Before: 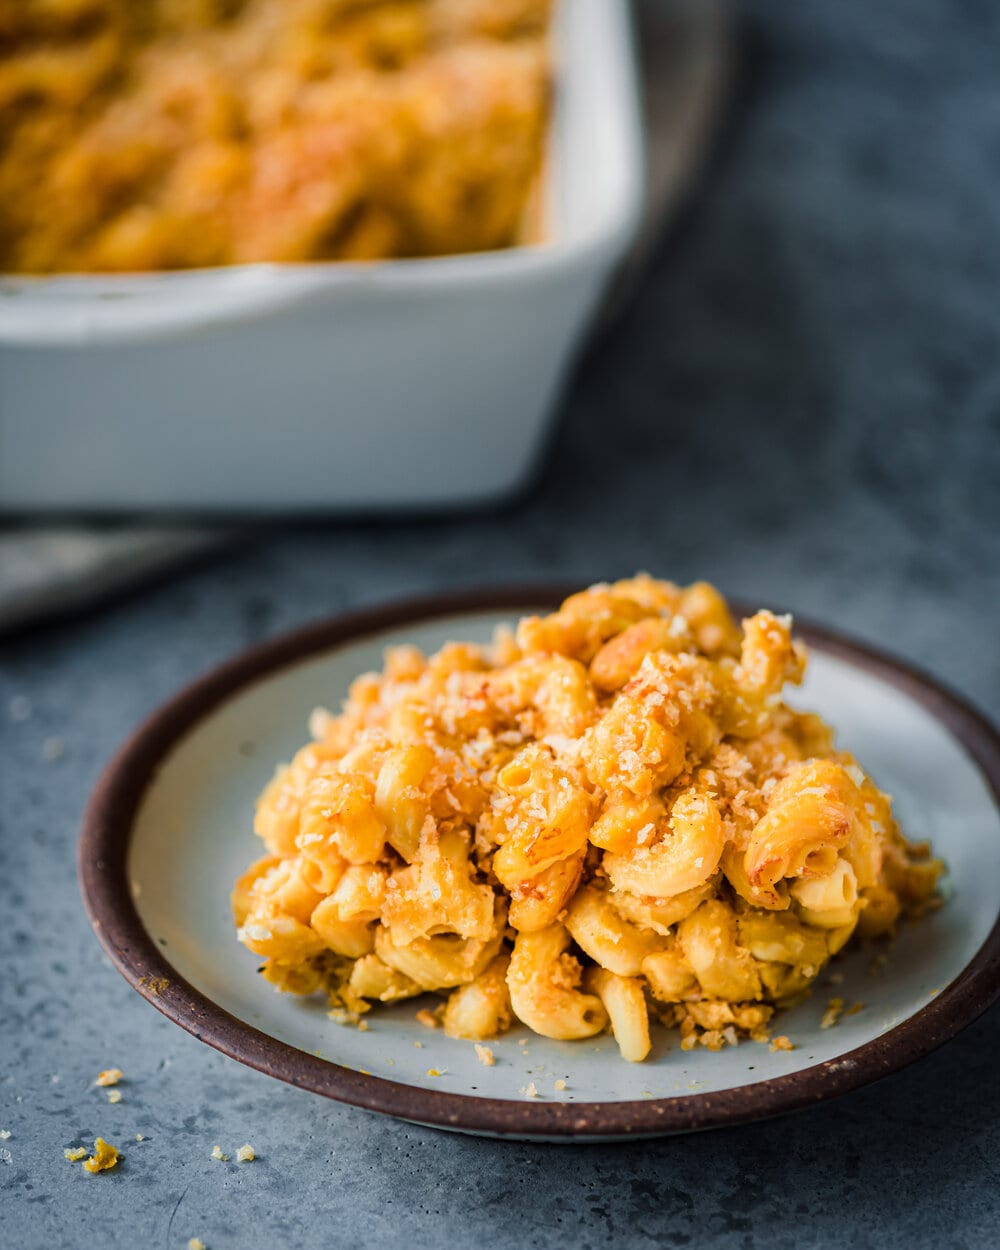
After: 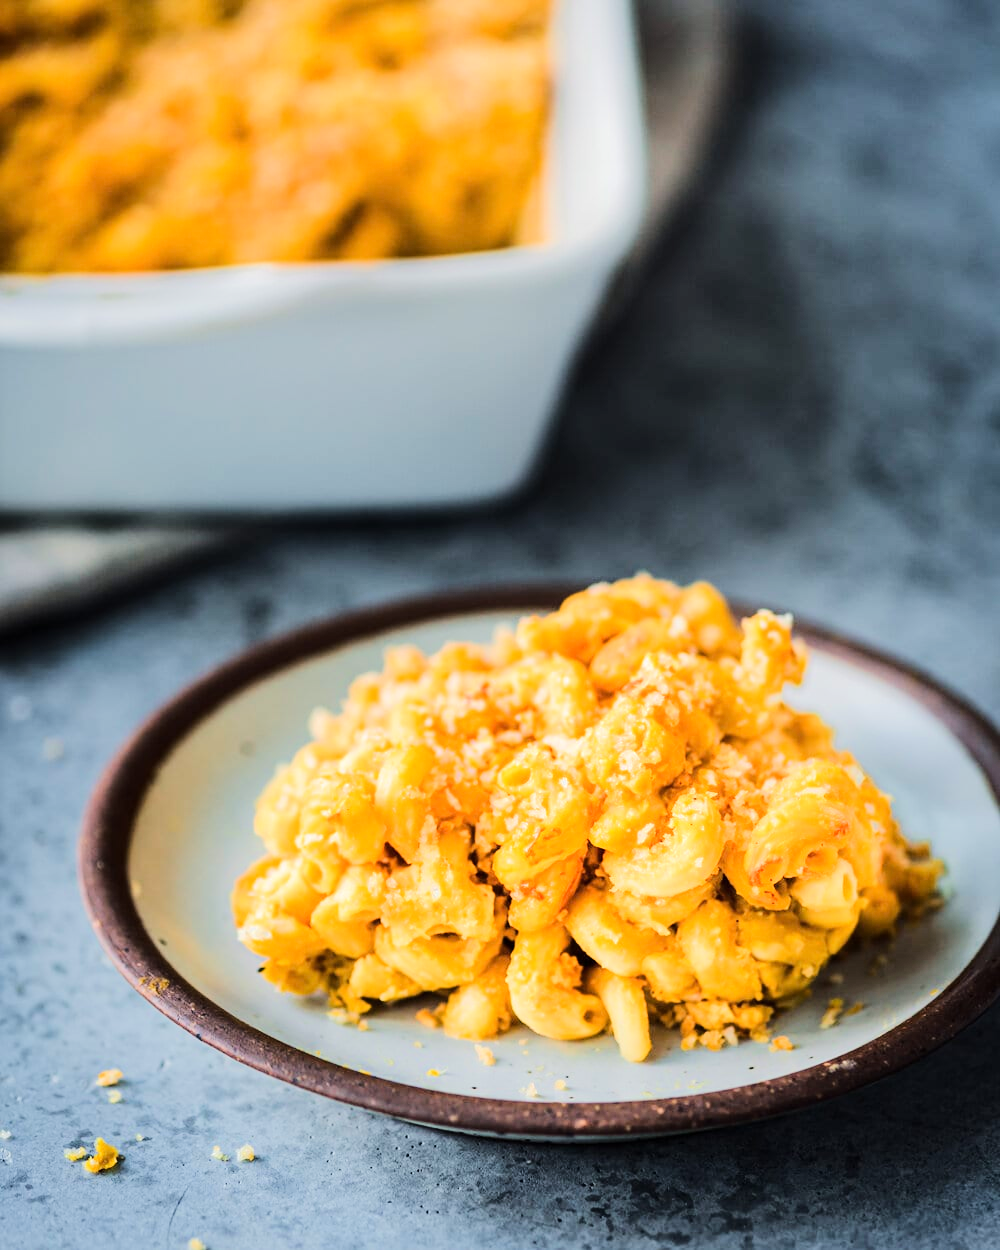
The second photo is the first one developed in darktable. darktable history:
tone equalizer: -7 EV 0.165 EV, -6 EV 0.579 EV, -5 EV 1.14 EV, -4 EV 1.34 EV, -3 EV 1.12 EV, -2 EV 0.6 EV, -1 EV 0.155 EV, edges refinement/feathering 500, mask exposure compensation -1.57 EV, preserve details no
